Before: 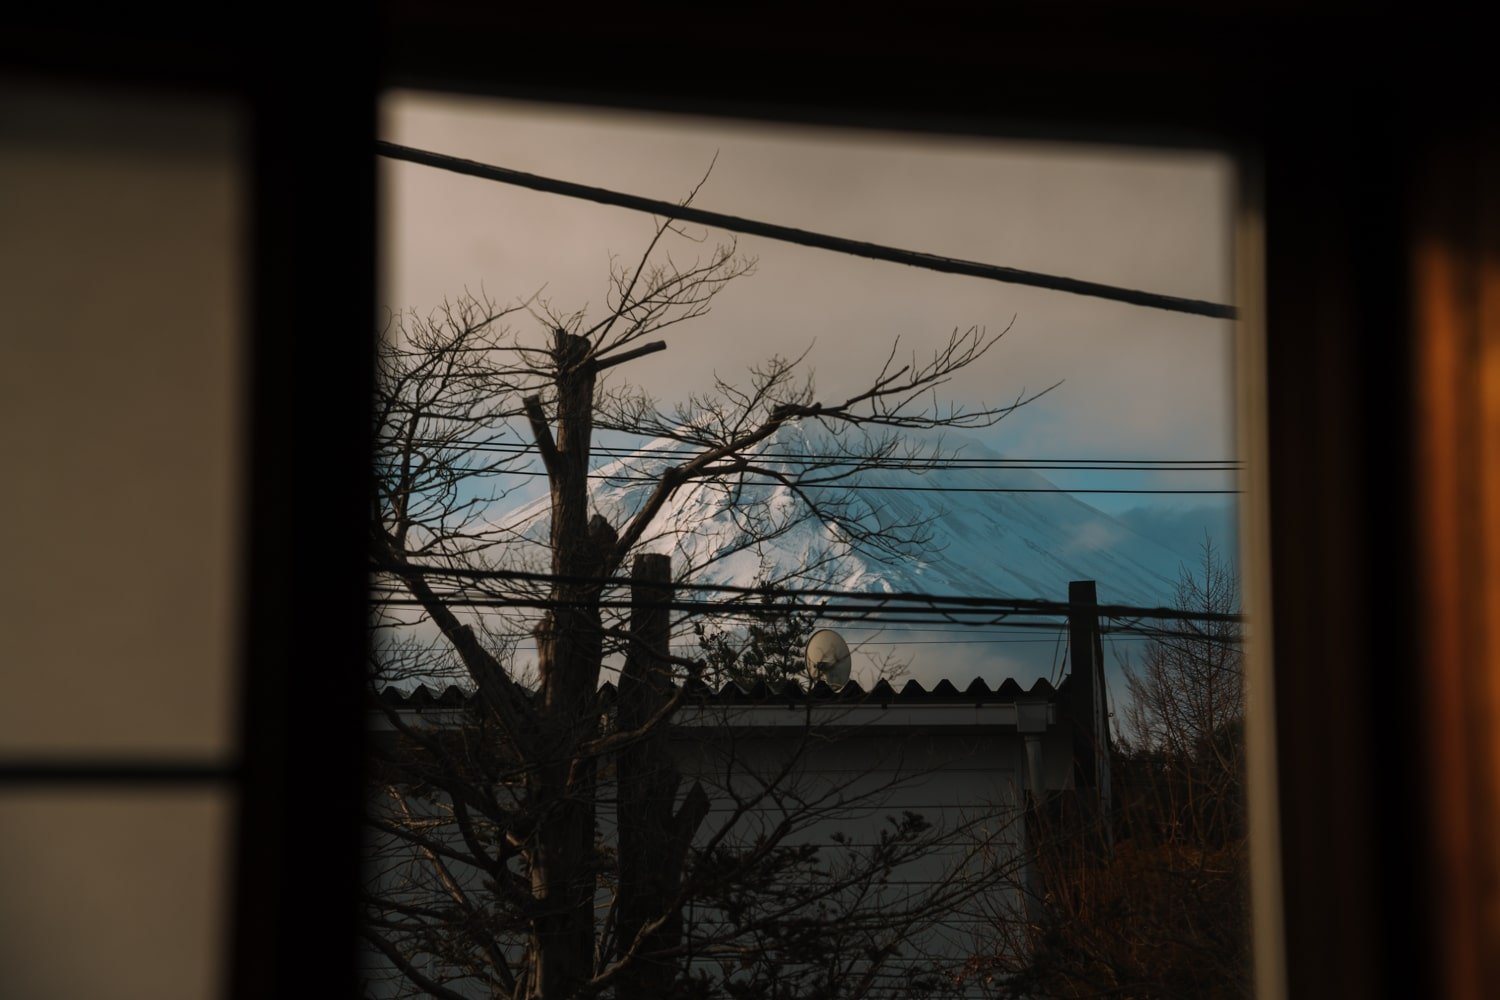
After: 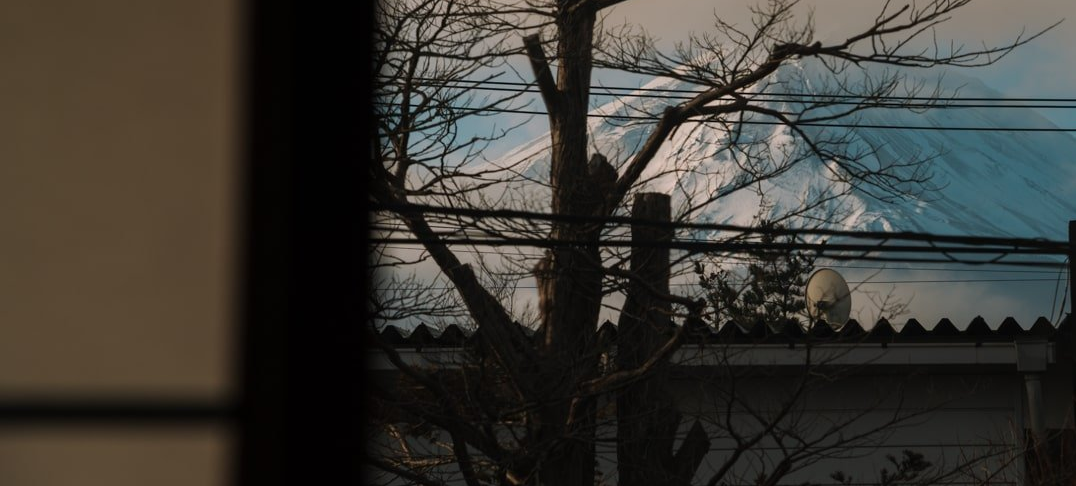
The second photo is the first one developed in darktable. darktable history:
crop: top 36.158%, right 28.205%, bottom 15.167%
